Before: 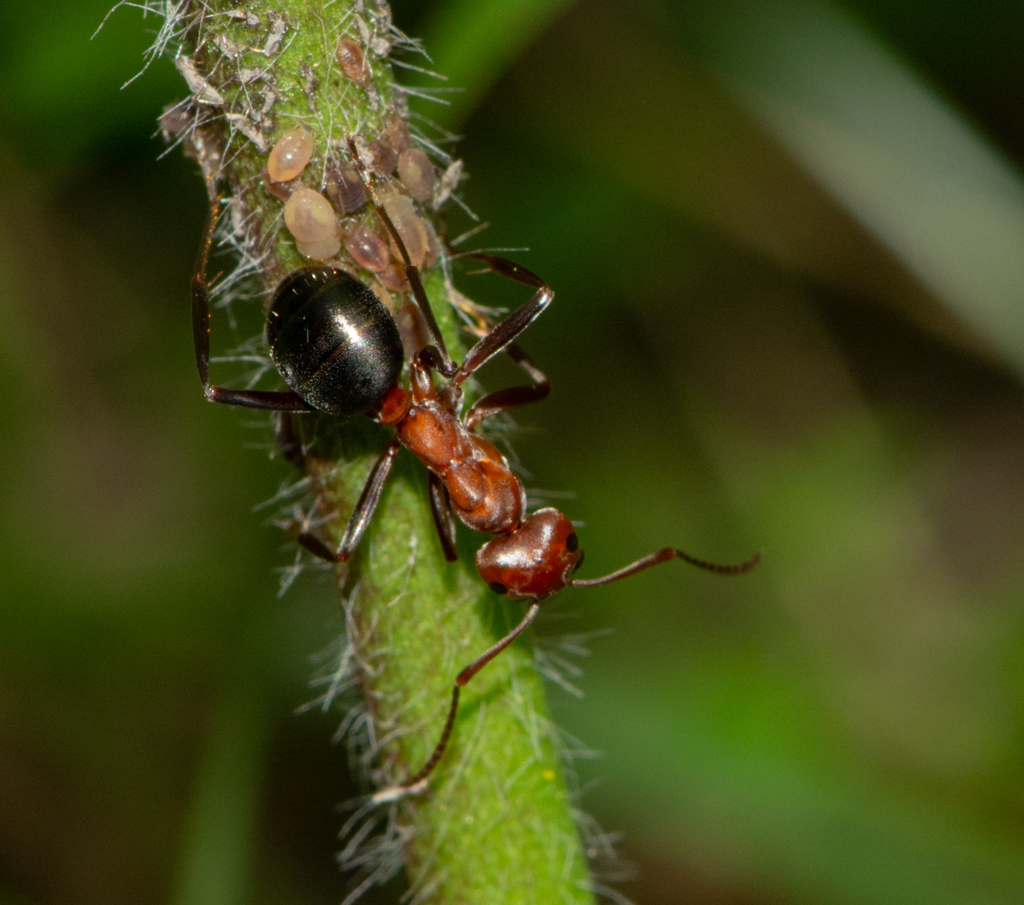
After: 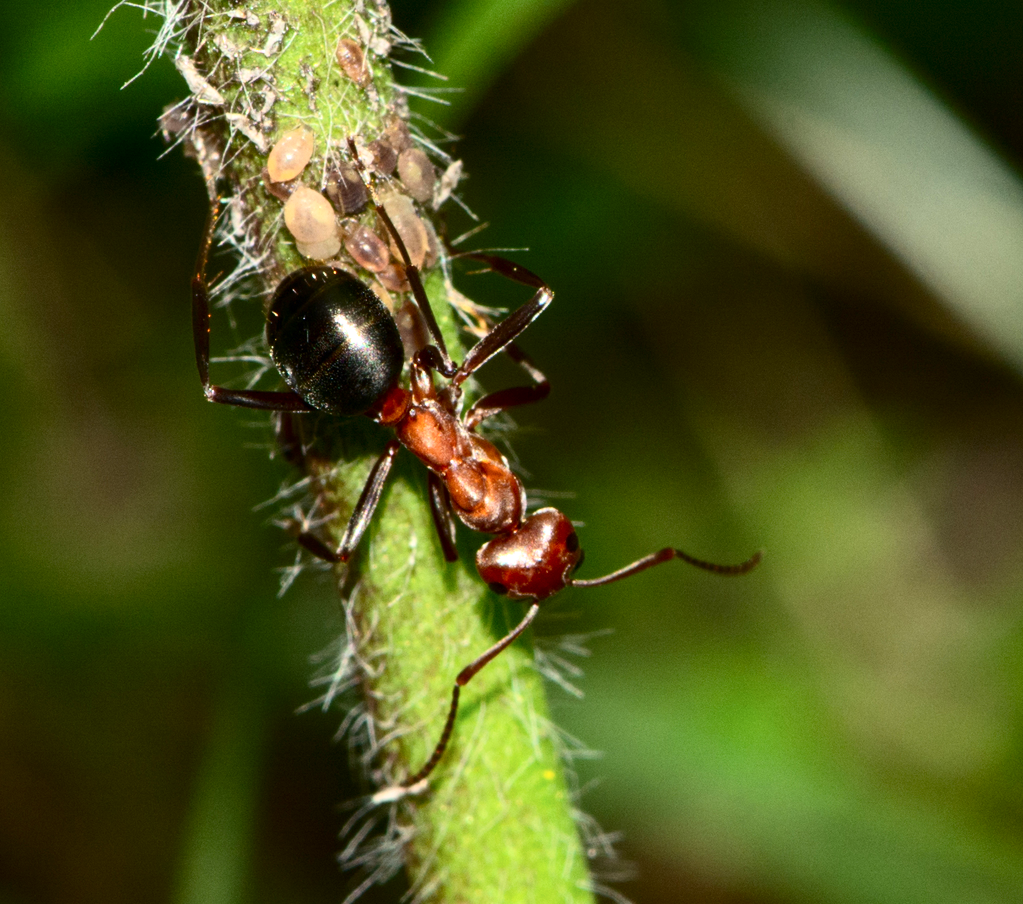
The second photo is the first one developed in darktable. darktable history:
exposure: black level correction 0, exposure 0.693 EV, compensate highlight preservation false
contrast brightness saturation: contrast 0.29
